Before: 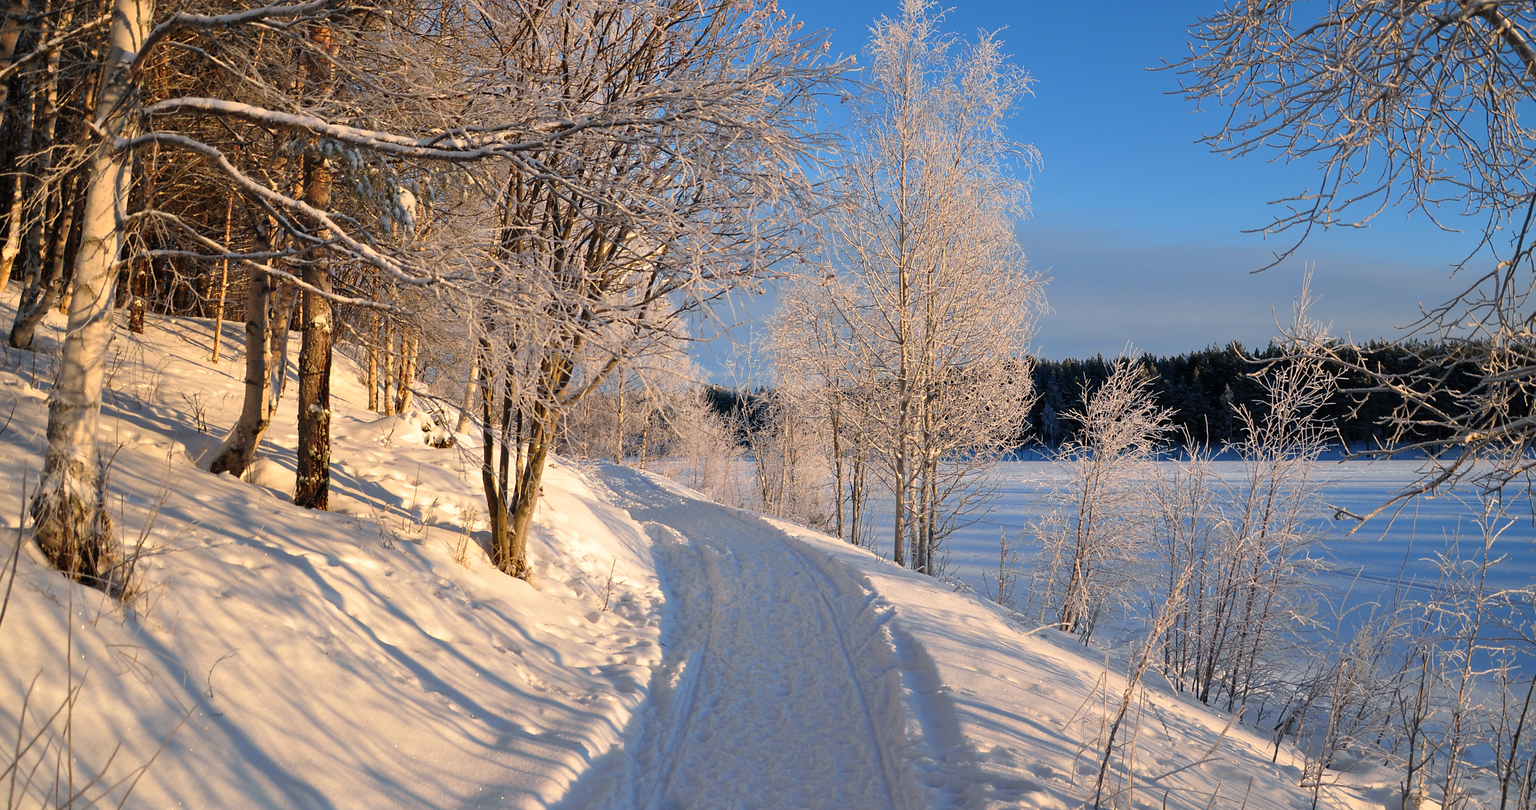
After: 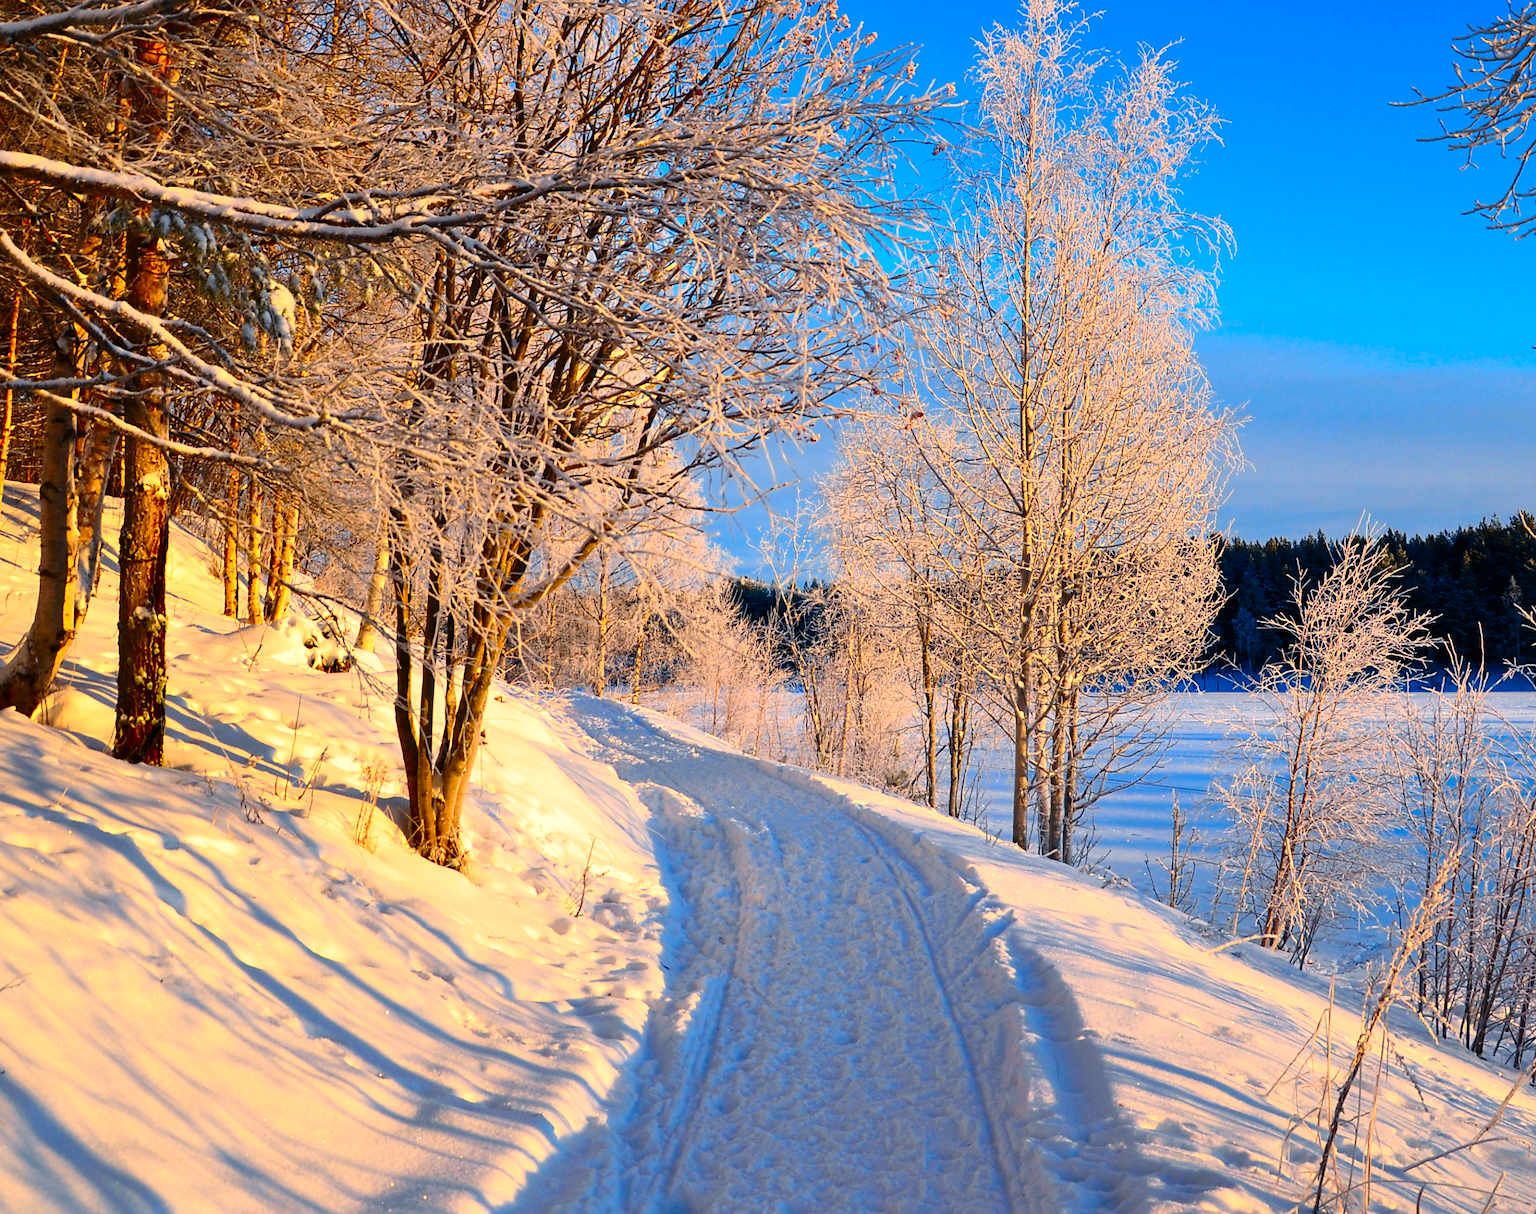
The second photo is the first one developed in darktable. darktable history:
contrast brightness saturation: contrast 0.26, brightness 0.02, saturation 0.87
crop and rotate: left 14.292%, right 19.041%
